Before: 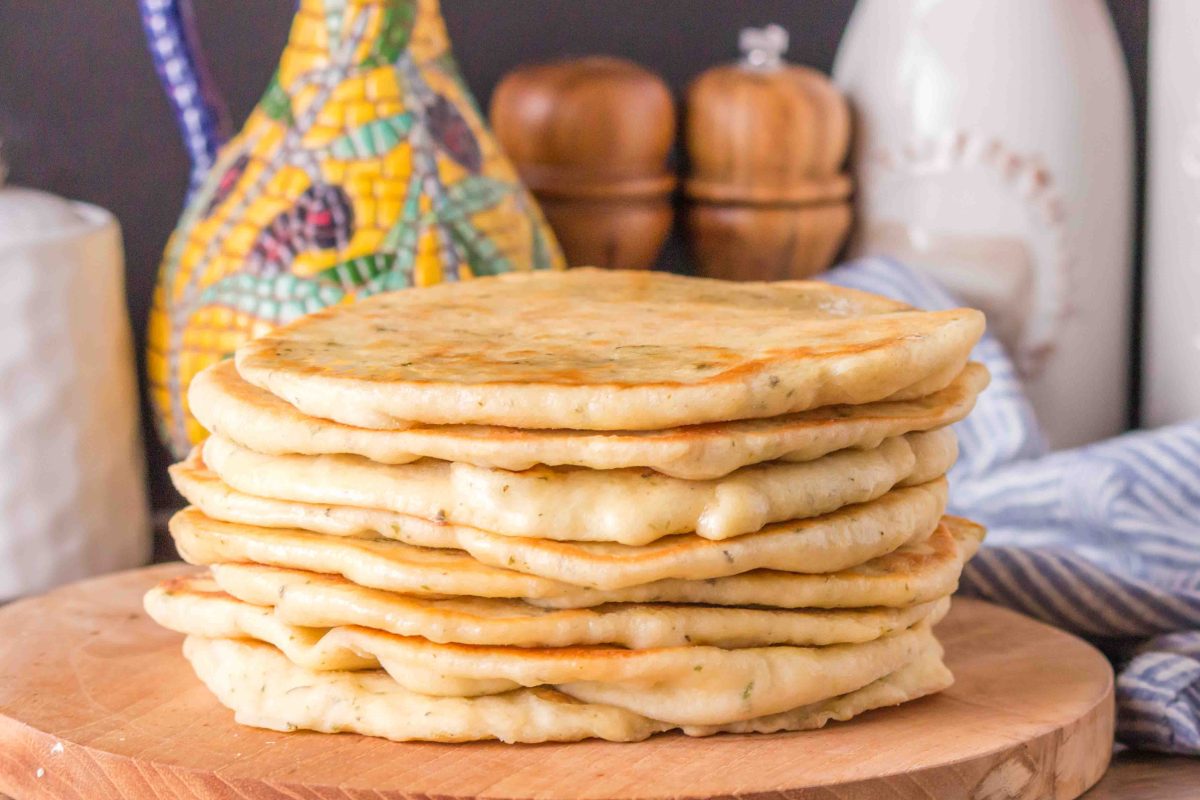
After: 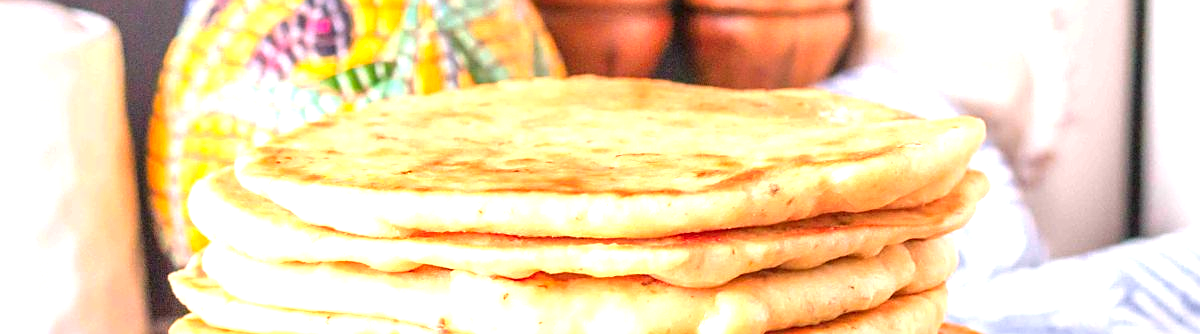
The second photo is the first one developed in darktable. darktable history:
exposure: black level correction 0, exposure 1.199 EV, compensate highlight preservation false
color zones: curves: ch1 [(0.24, 0.629) (0.75, 0.5)]; ch2 [(0.255, 0.454) (0.745, 0.491)]
sharpen: on, module defaults
crop and rotate: top 24.014%, bottom 34.17%
